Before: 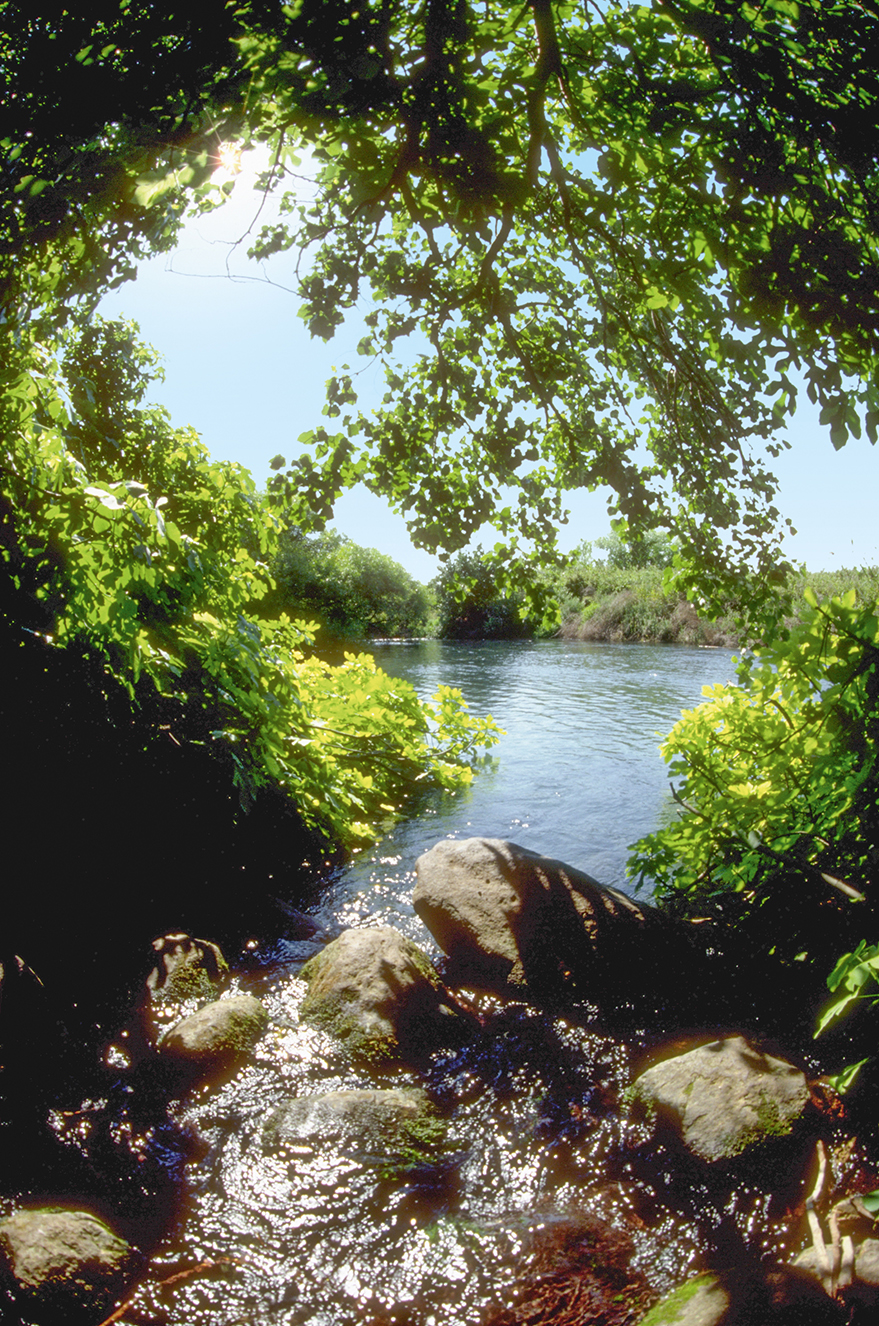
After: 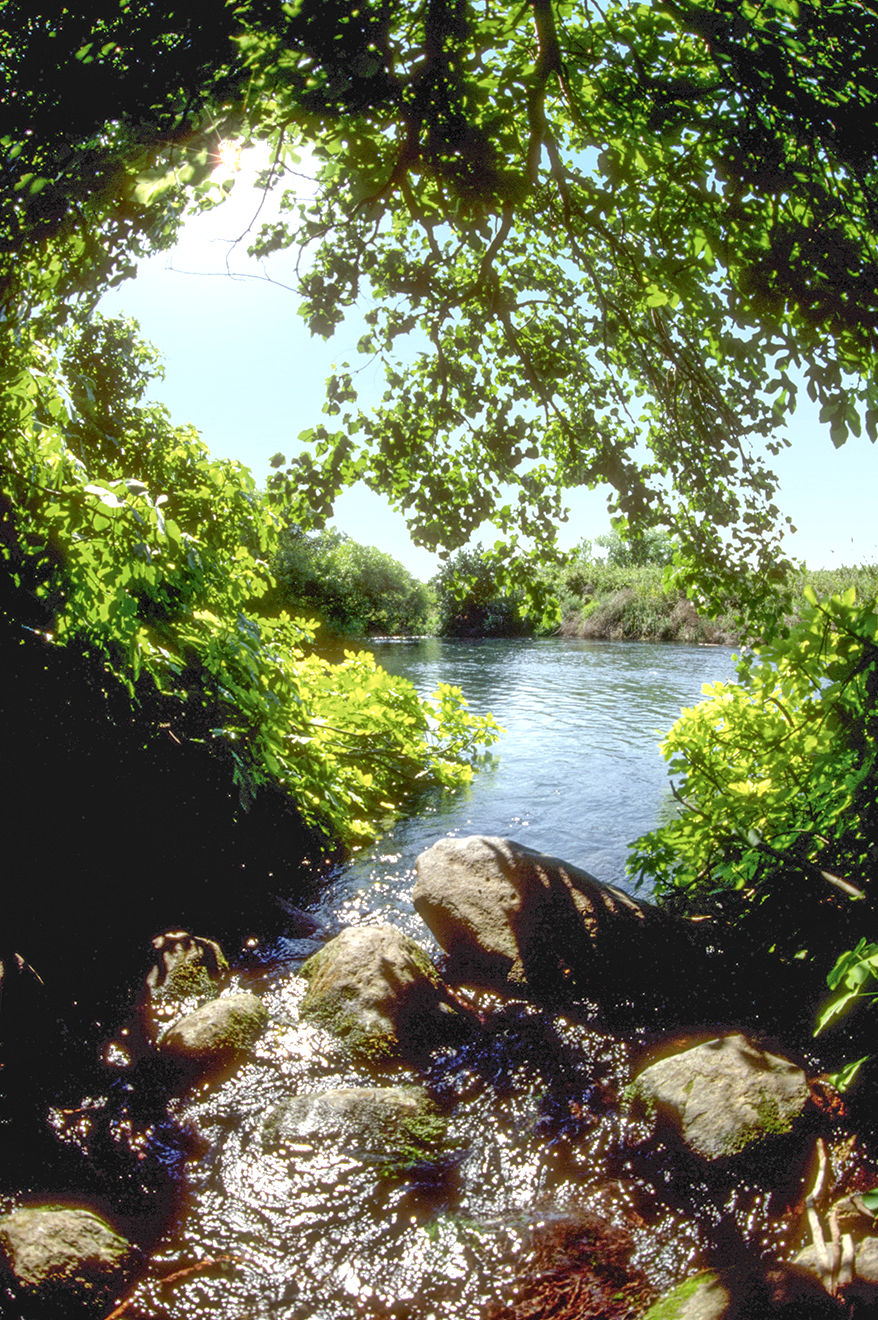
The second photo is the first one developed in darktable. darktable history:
crop: top 0.2%, bottom 0.185%
local contrast: highlights 97%, shadows 86%, detail 160%, midtone range 0.2
levels: levels [0, 0.476, 0.951]
